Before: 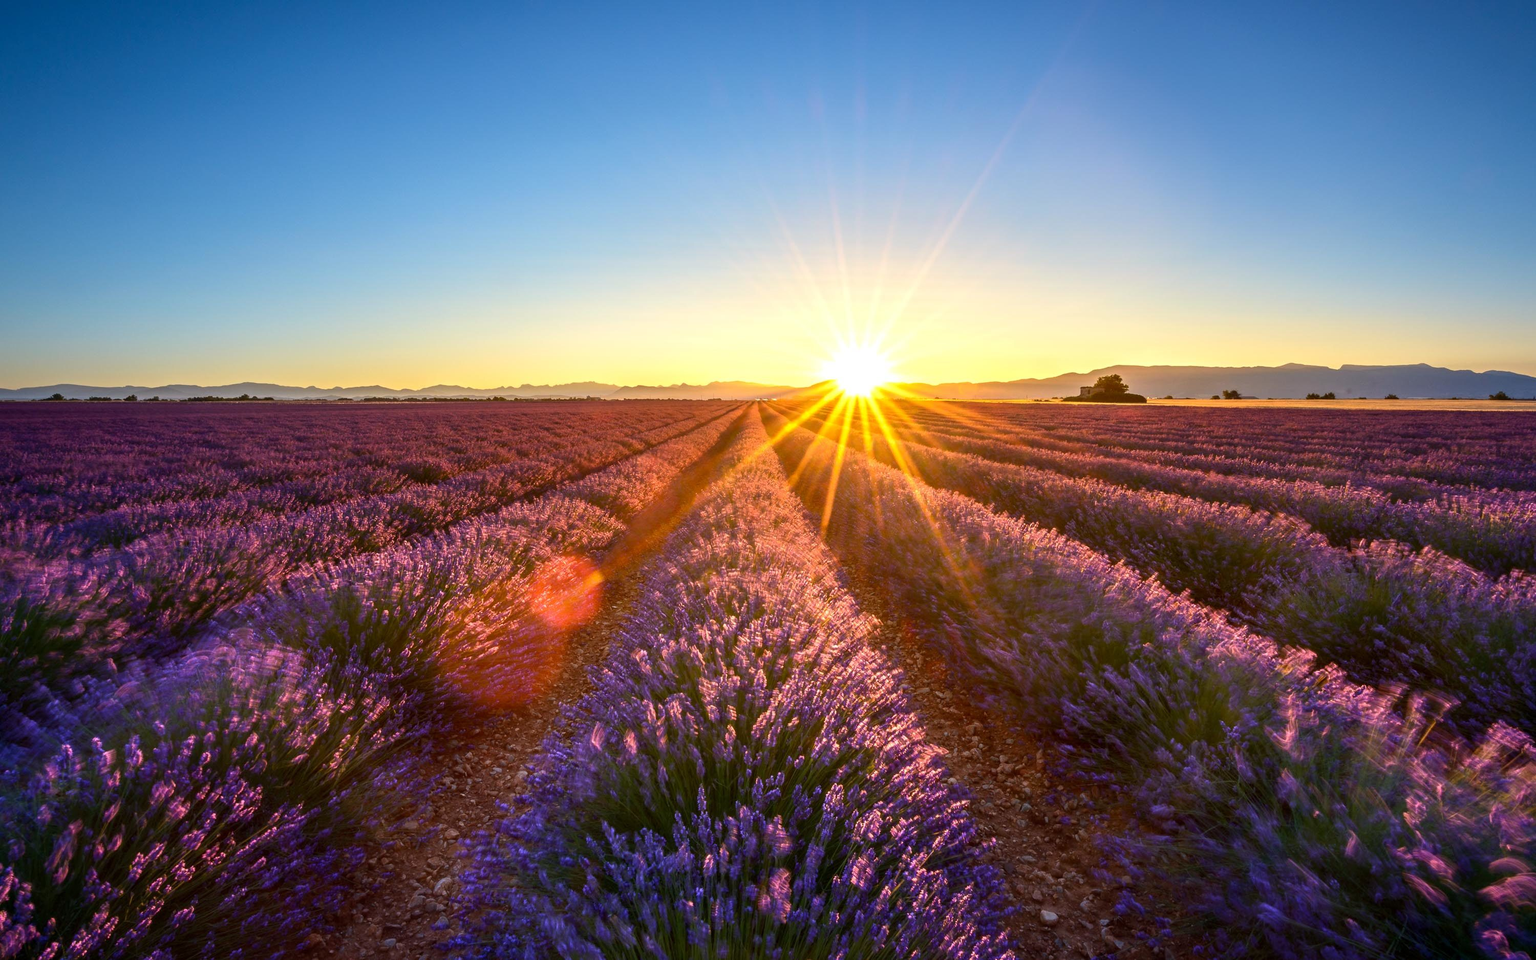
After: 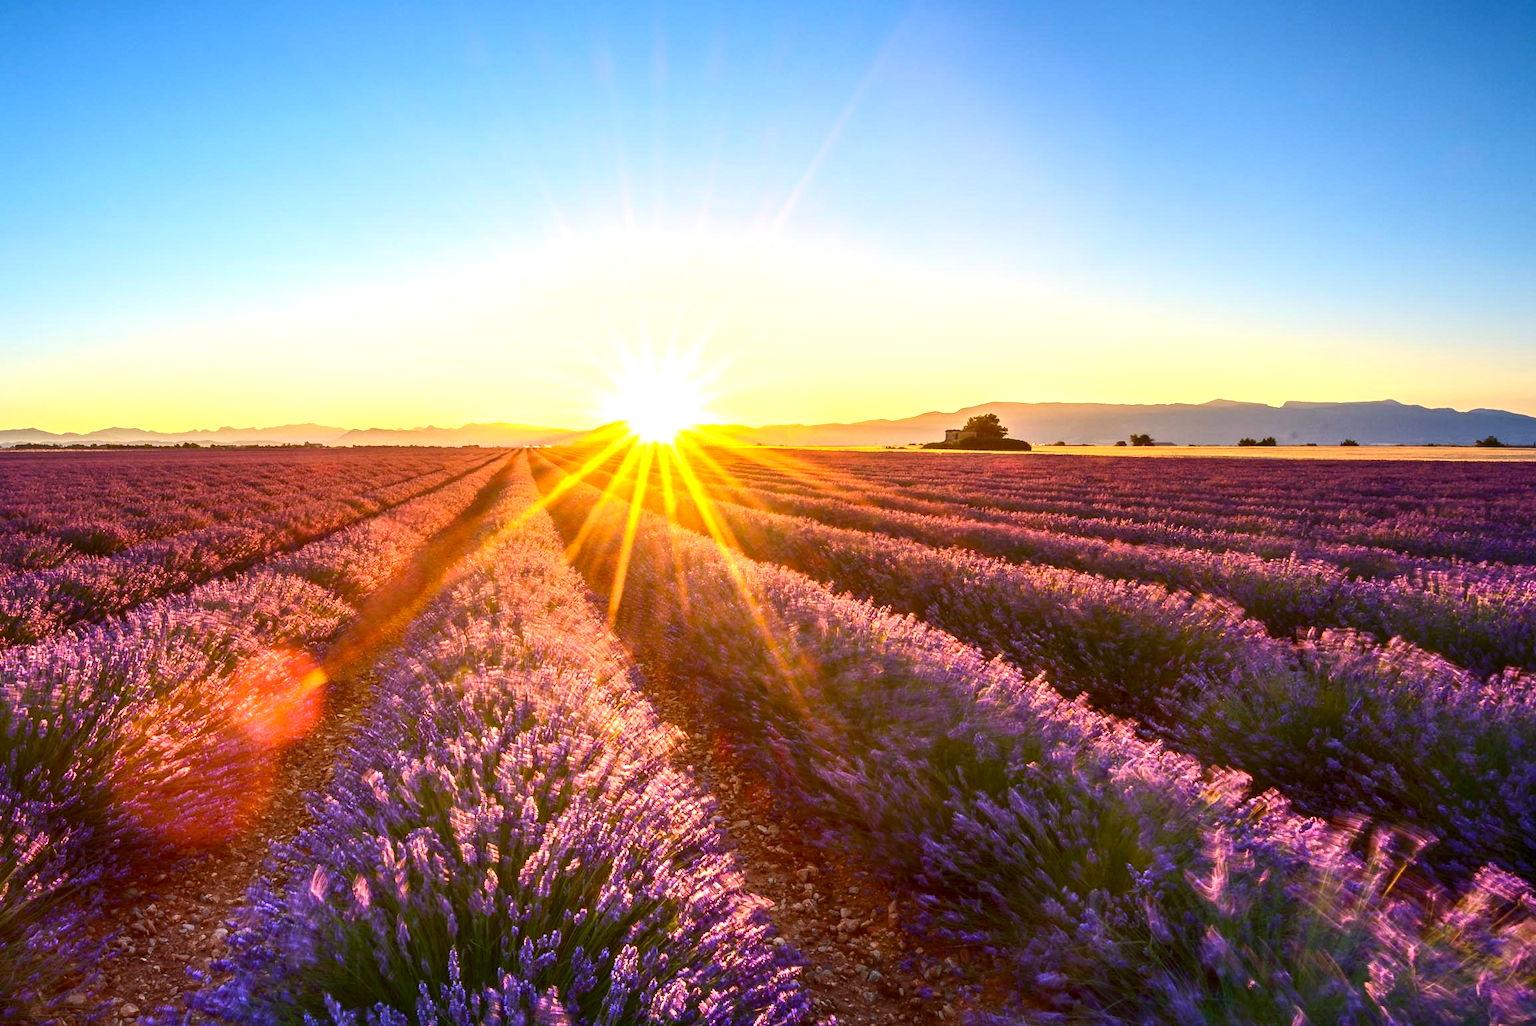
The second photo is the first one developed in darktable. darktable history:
exposure: exposure 0.55 EV, compensate highlight preservation false
crop: left 22.934%, top 5.864%, bottom 11.722%
contrast brightness saturation: contrast 0.146, brightness -0.006, saturation 0.097
